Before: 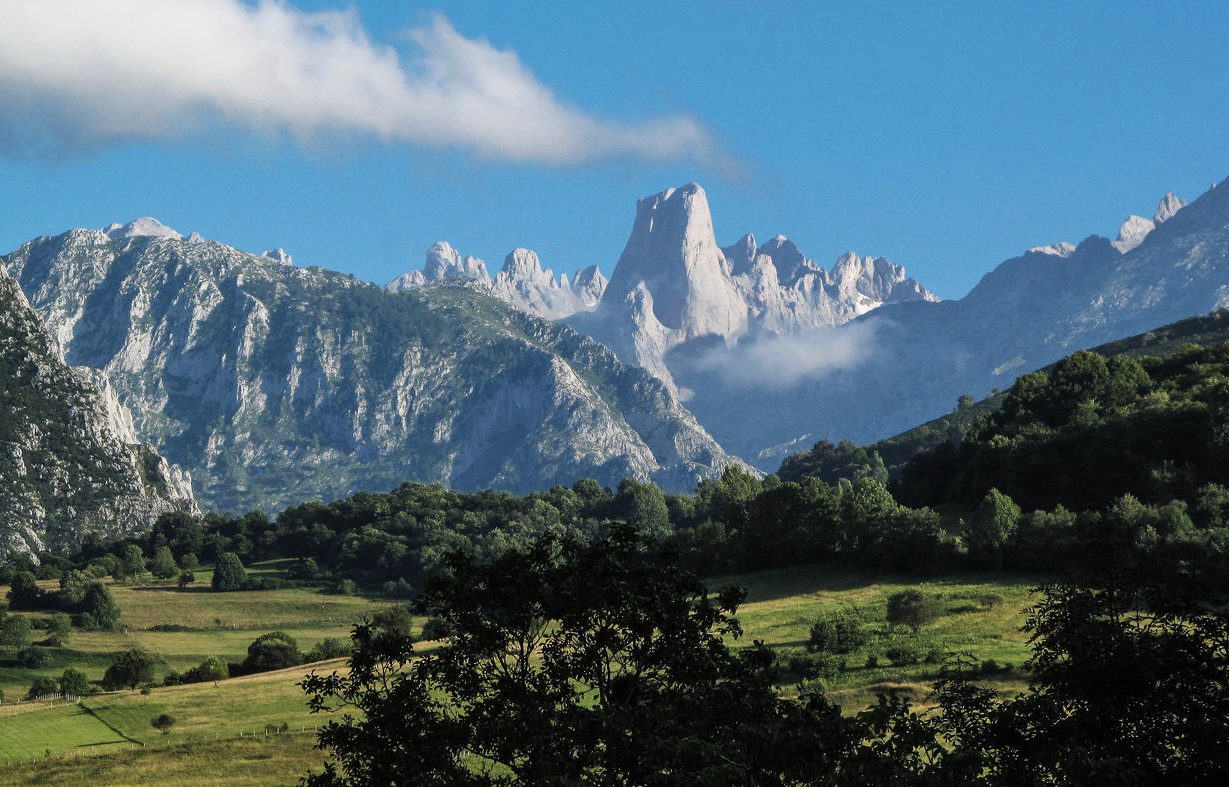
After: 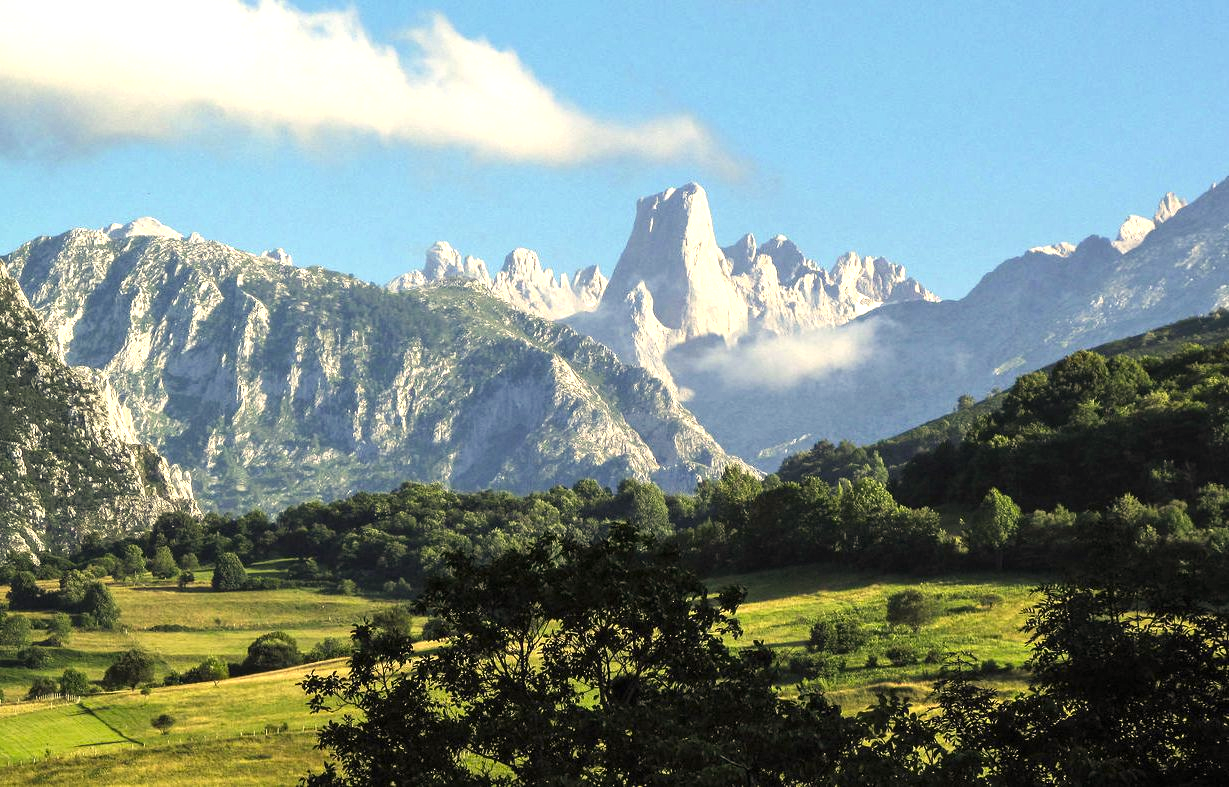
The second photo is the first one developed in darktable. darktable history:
color correction: highlights a* 2.72, highlights b* 22.8
exposure: black level correction 0, exposure 1 EV, compensate highlight preservation false
